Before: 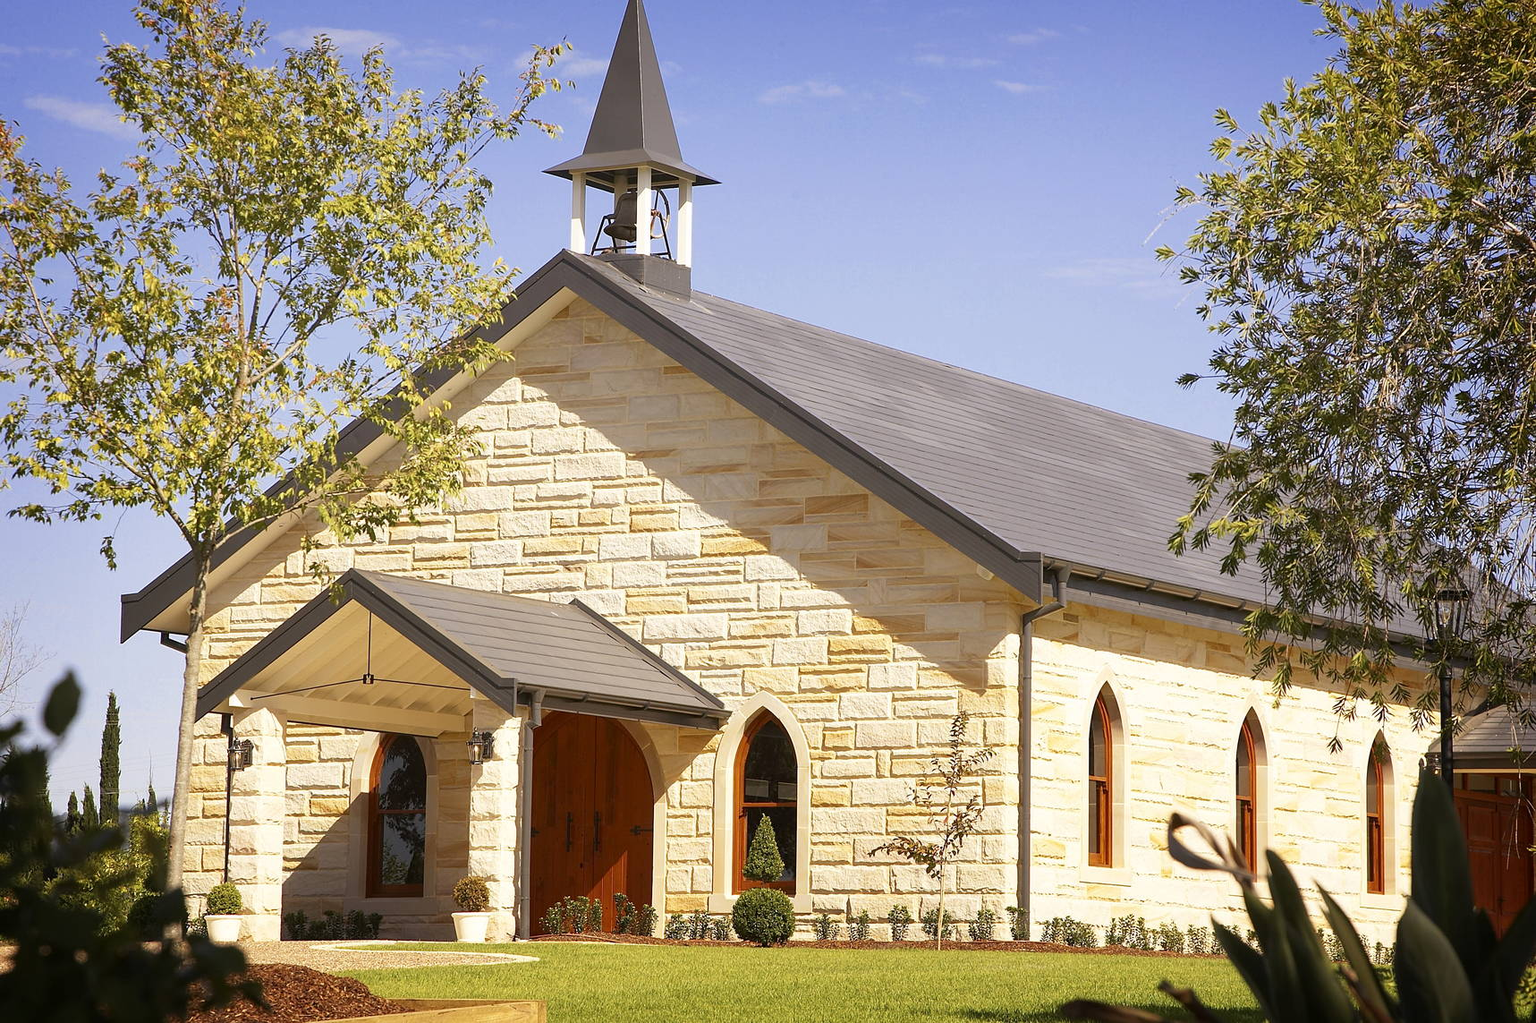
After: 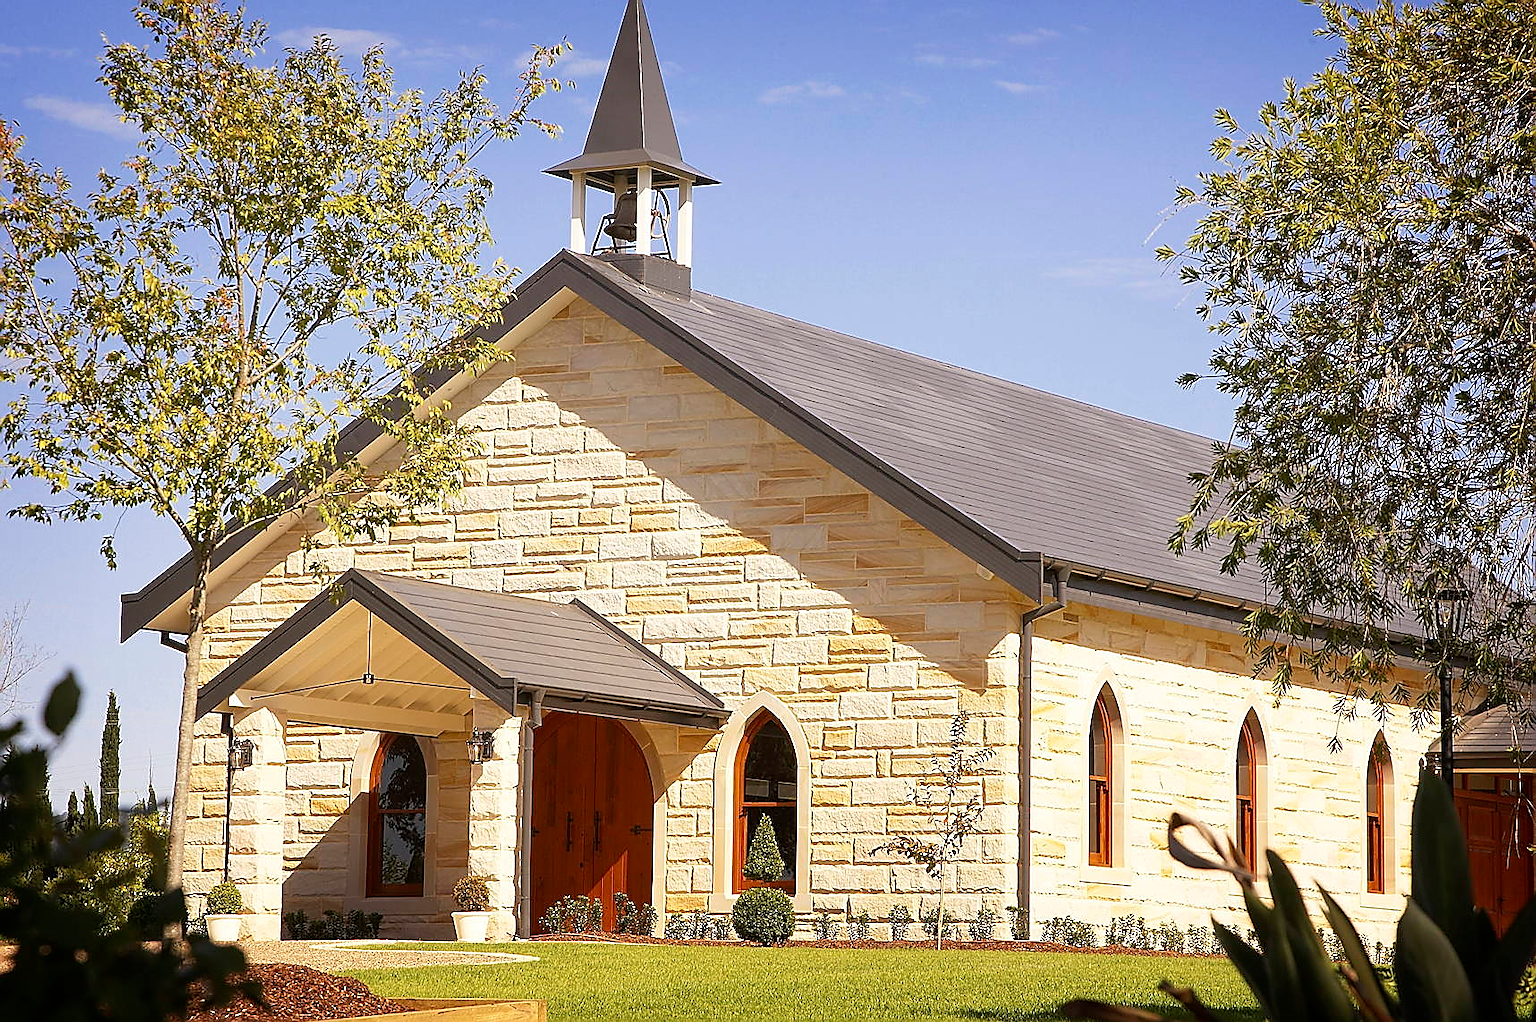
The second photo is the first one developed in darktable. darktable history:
sharpen: radius 1.427, amount 1.24, threshold 0.827
